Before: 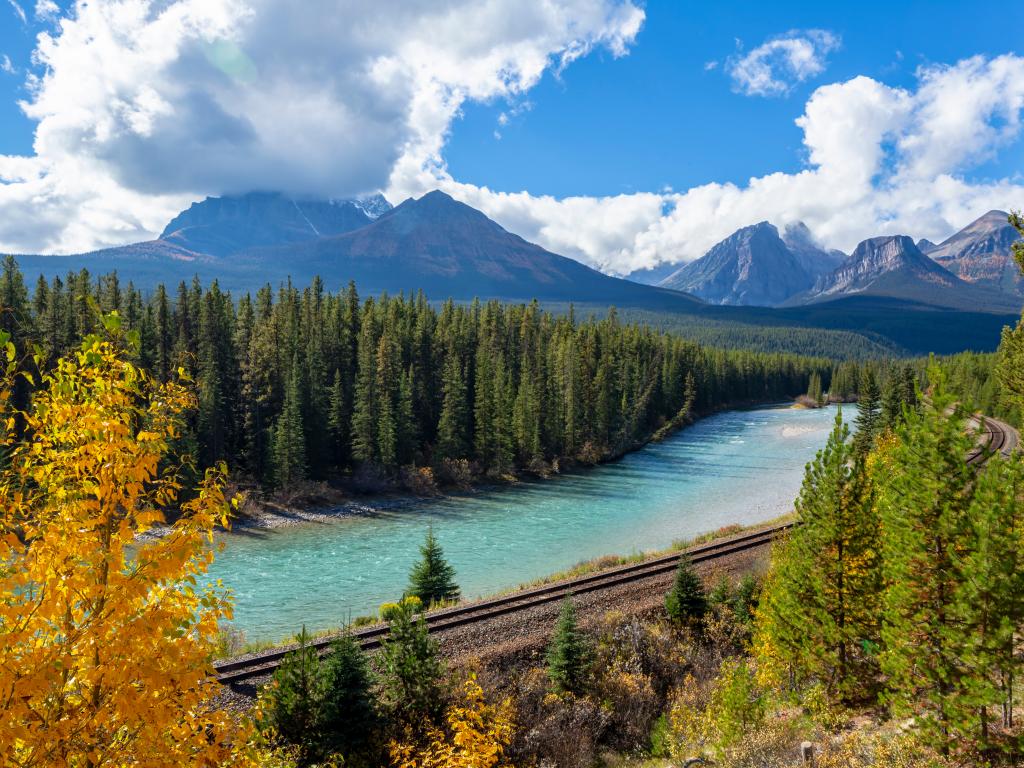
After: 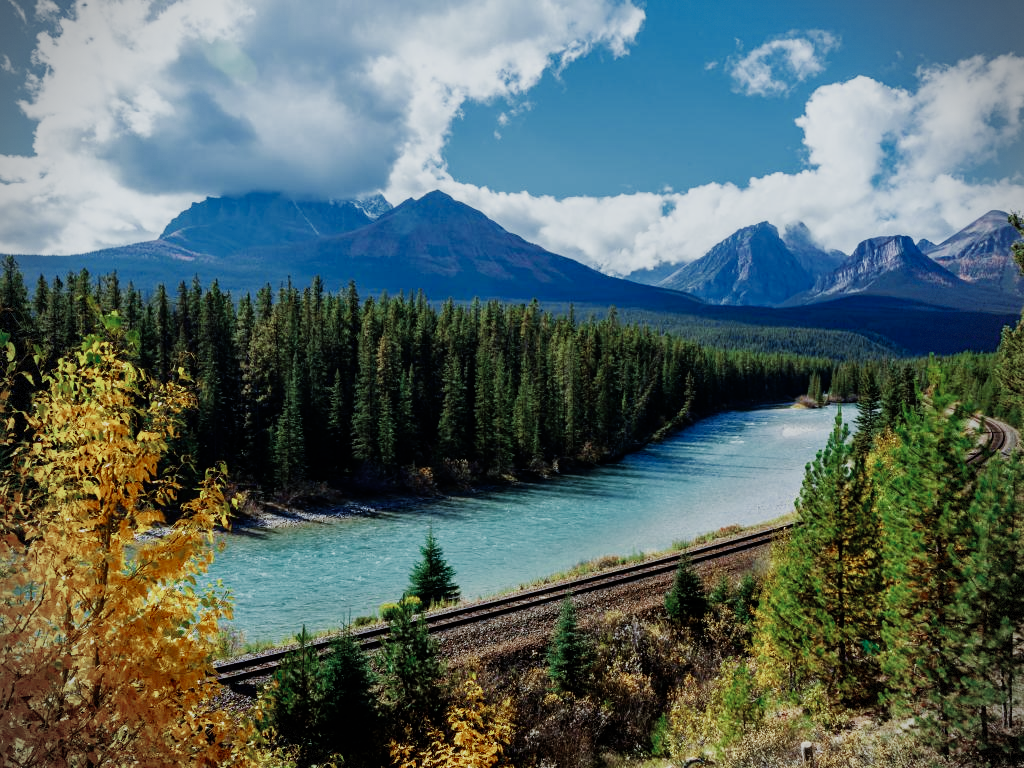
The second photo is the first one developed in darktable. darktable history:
white balance: red 0.925, blue 1.046
velvia: on, module defaults
sigmoid: contrast 1.8, skew -0.2, preserve hue 0%, red attenuation 0.1, red rotation 0.035, green attenuation 0.1, green rotation -0.017, blue attenuation 0.15, blue rotation -0.052, base primaries Rec2020
color zones: curves: ch0 [(0, 0.5) (0.125, 0.4) (0.25, 0.5) (0.375, 0.4) (0.5, 0.4) (0.625, 0.35) (0.75, 0.35) (0.875, 0.5)]; ch1 [(0, 0.35) (0.125, 0.45) (0.25, 0.35) (0.375, 0.35) (0.5, 0.35) (0.625, 0.35) (0.75, 0.45) (0.875, 0.35)]; ch2 [(0, 0.6) (0.125, 0.5) (0.25, 0.5) (0.375, 0.6) (0.5, 0.6) (0.625, 0.5) (0.75, 0.5) (0.875, 0.5)]
vignetting: dithering 8-bit output, unbound false
